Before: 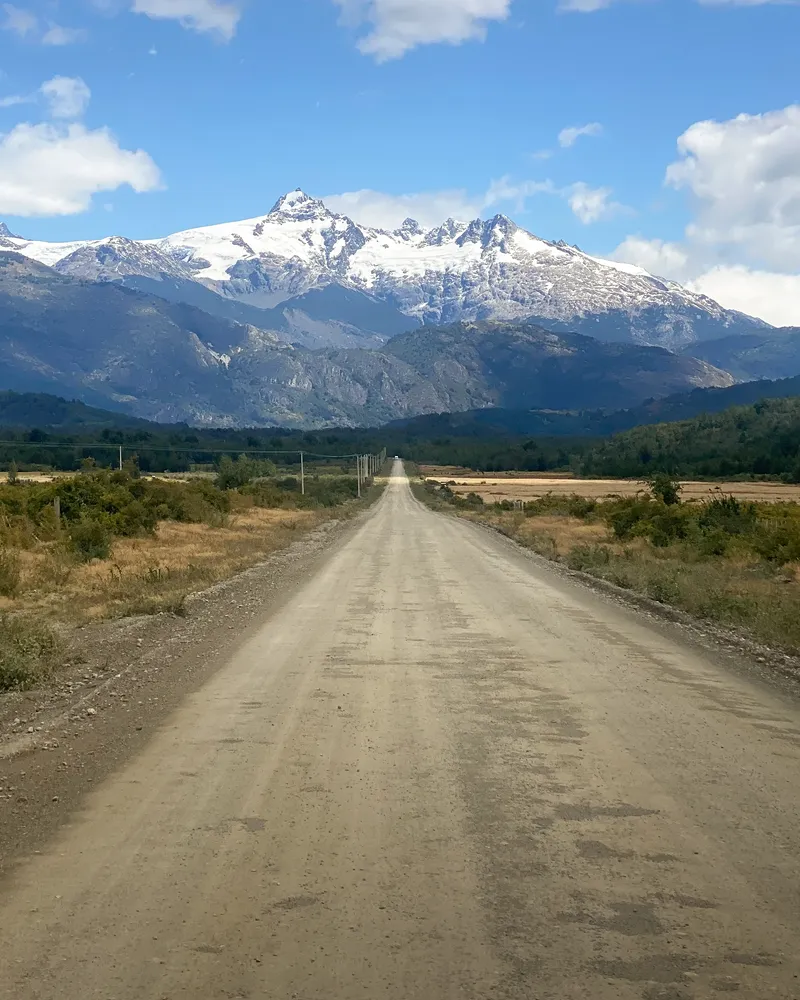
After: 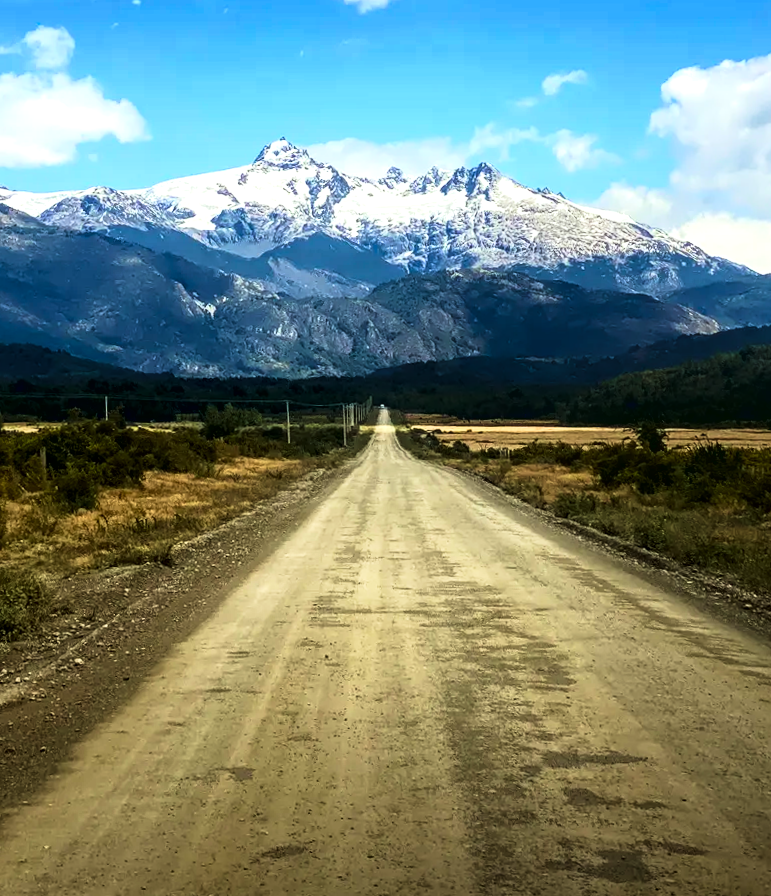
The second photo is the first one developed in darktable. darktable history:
rotate and perspective: rotation -2°, crop left 0.022, crop right 0.978, crop top 0.049, crop bottom 0.951
color correction: highlights a* -2.68, highlights b* 2.57
contrast brightness saturation: brightness -0.25, saturation 0.2
exposure: exposure 0.3 EV, compensate highlight preservation false
local contrast: on, module defaults
tone curve: curves: ch0 [(0.016, 0.011) (0.084, 0.026) (0.469, 0.508) (0.721, 0.862) (1, 1)], color space Lab, linked channels, preserve colors none
velvia: on, module defaults
crop and rotate: angle -1.69°
